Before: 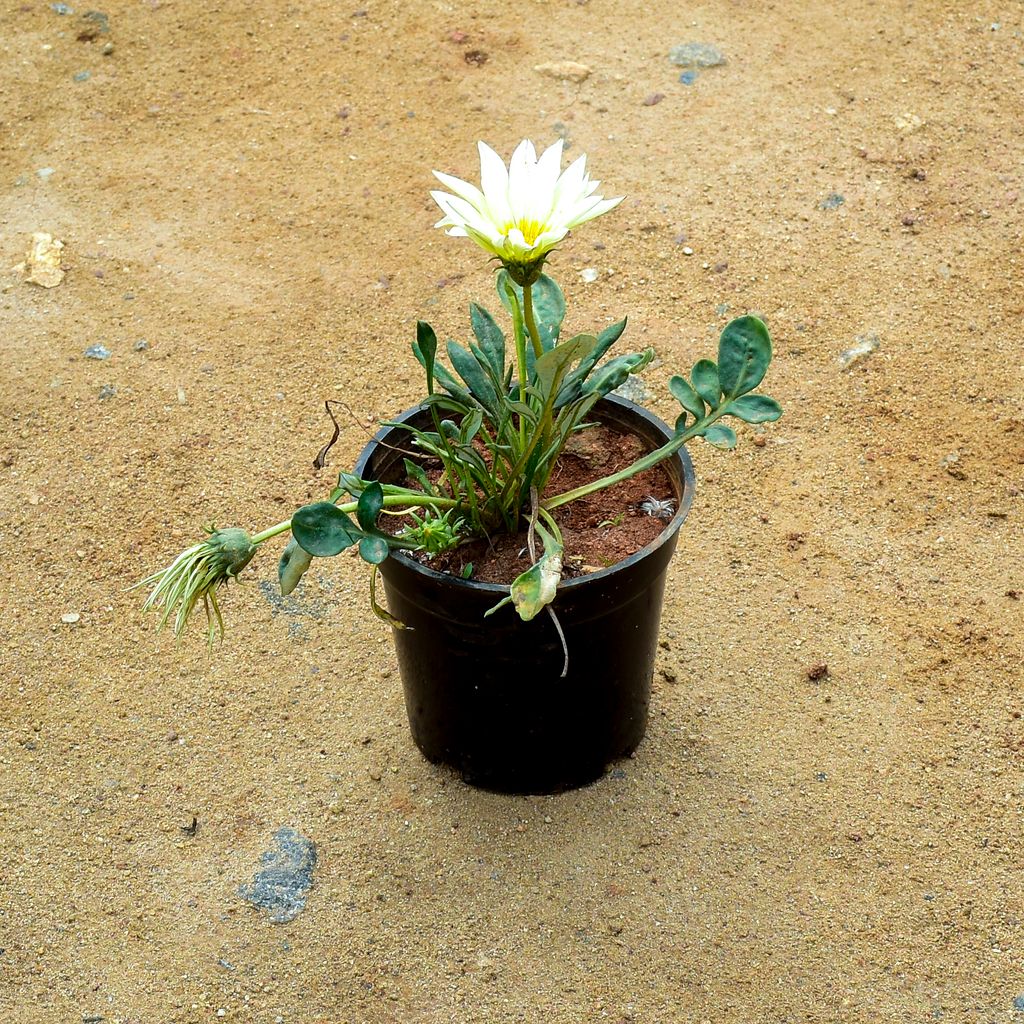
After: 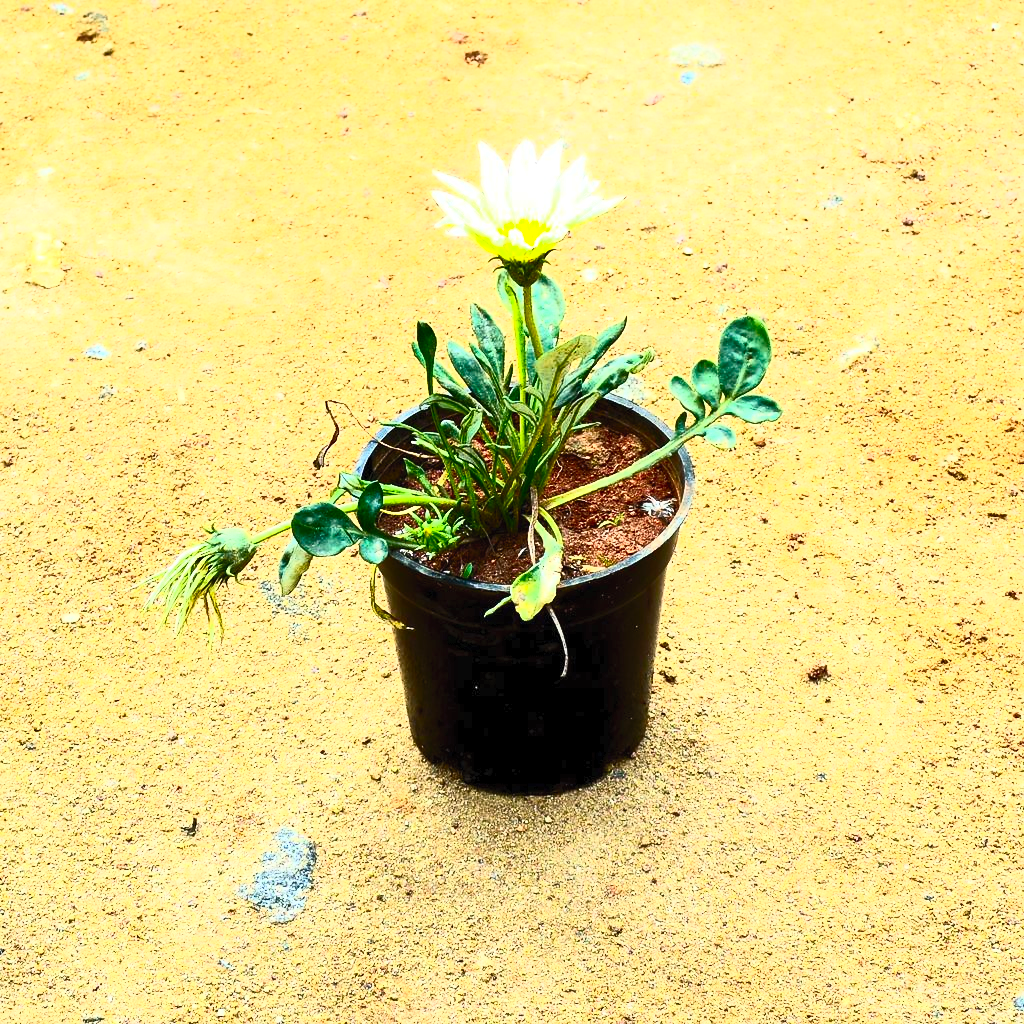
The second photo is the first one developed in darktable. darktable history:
contrast brightness saturation: contrast 0.836, brightness 0.605, saturation 0.603
